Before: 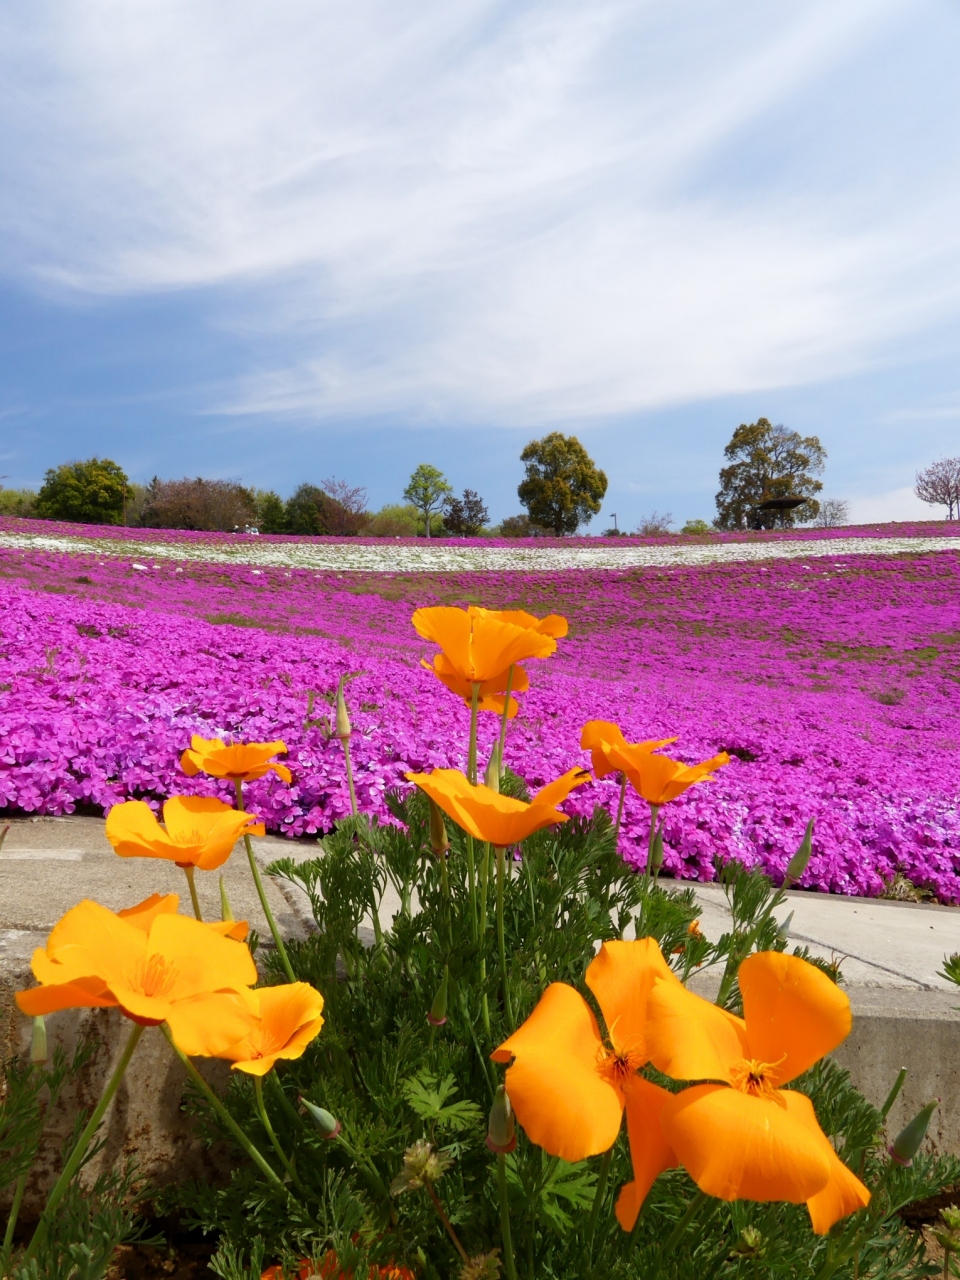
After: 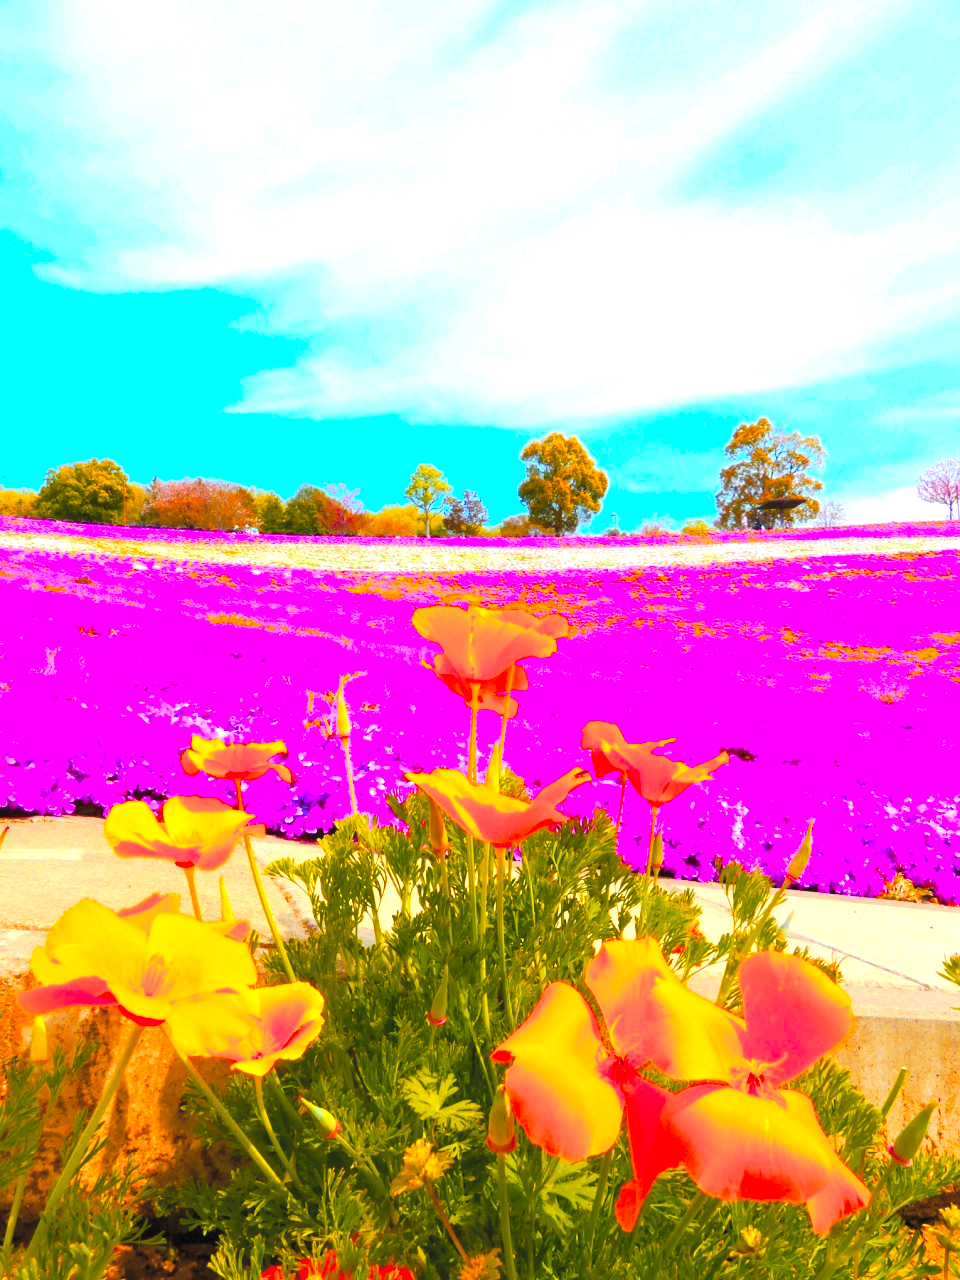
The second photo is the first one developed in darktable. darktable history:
color balance rgb: linear chroma grading › shadows 17.204%, linear chroma grading › highlights 60.627%, linear chroma grading › global chroma 49.826%, perceptual saturation grading › global saturation 0.765%, perceptual saturation grading › highlights -15.346%, perceptual saturation grading › shadows 25.032%, saturation formula JzAzBz (2021)
contrast brightness saturation: contrast 0.103, brightness 0.302, saturation 0.138
color zones: curves: ch1 [(0.24, 0.629) (0.75, 0.5)]; ch2 [(0.255, 0.454) (0.745, 0.491)]
base curve: curves: ch0 [(0, 0) (0.262, 0.32) (0.722, 0.705) (1, 1)], preserve colors none
exposure: black level correction 0, exposure 0.95 EV, compensate exposure bias true, compensate highlight preservation false
